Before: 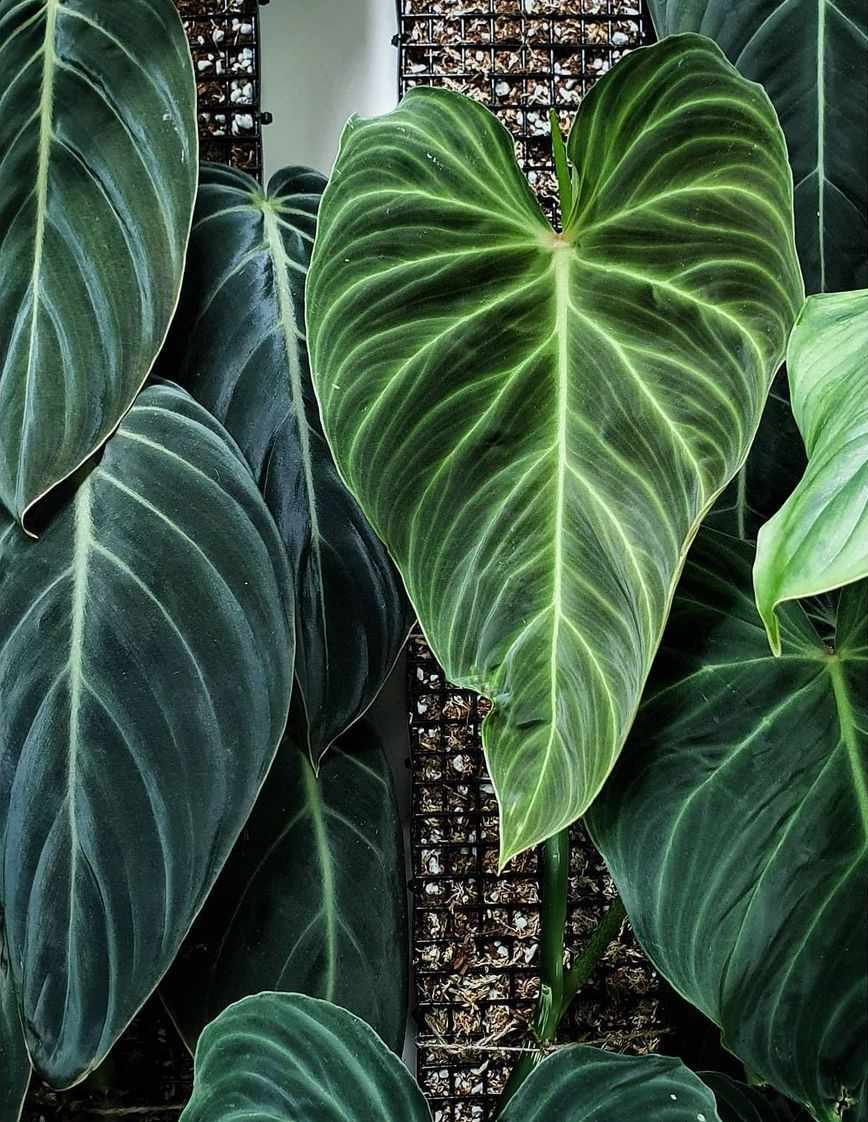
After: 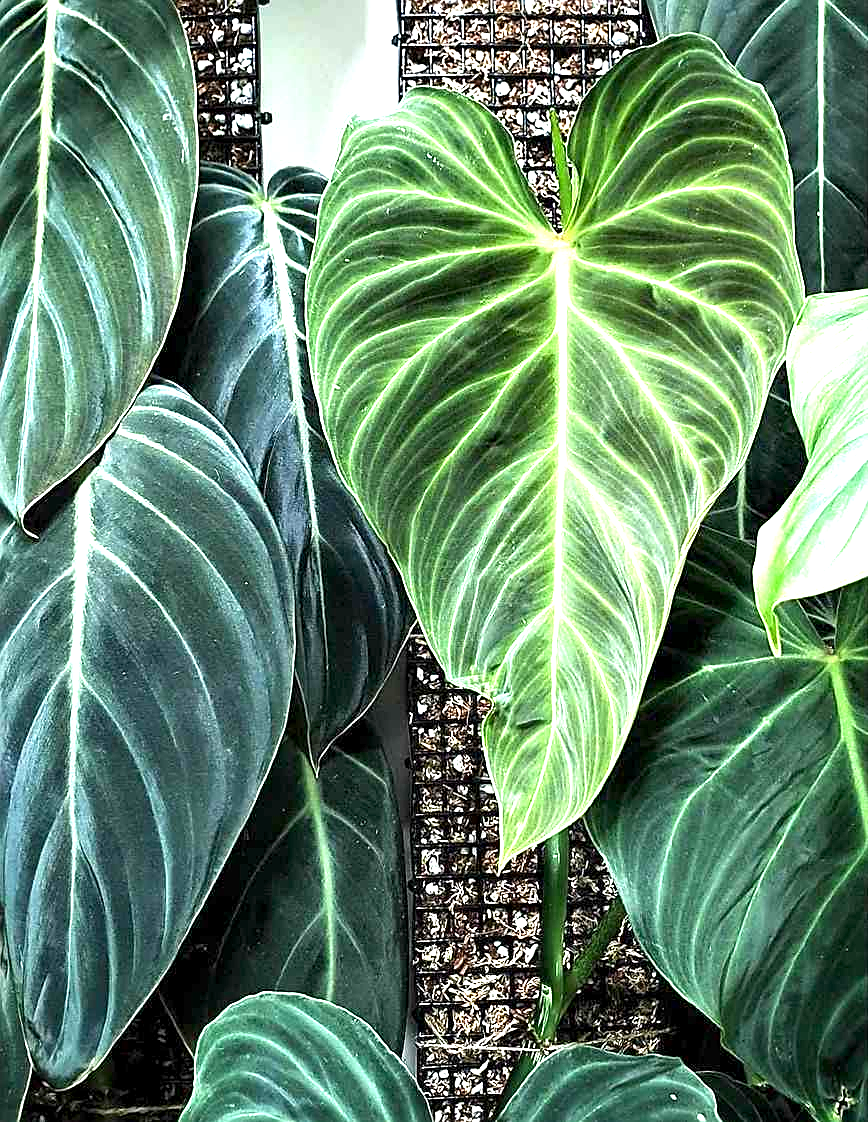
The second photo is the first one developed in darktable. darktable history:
exposure: black level correction 0.001, exposure 1.642 EV, compensate highlight preservation false
sharpen: on, module defaults
